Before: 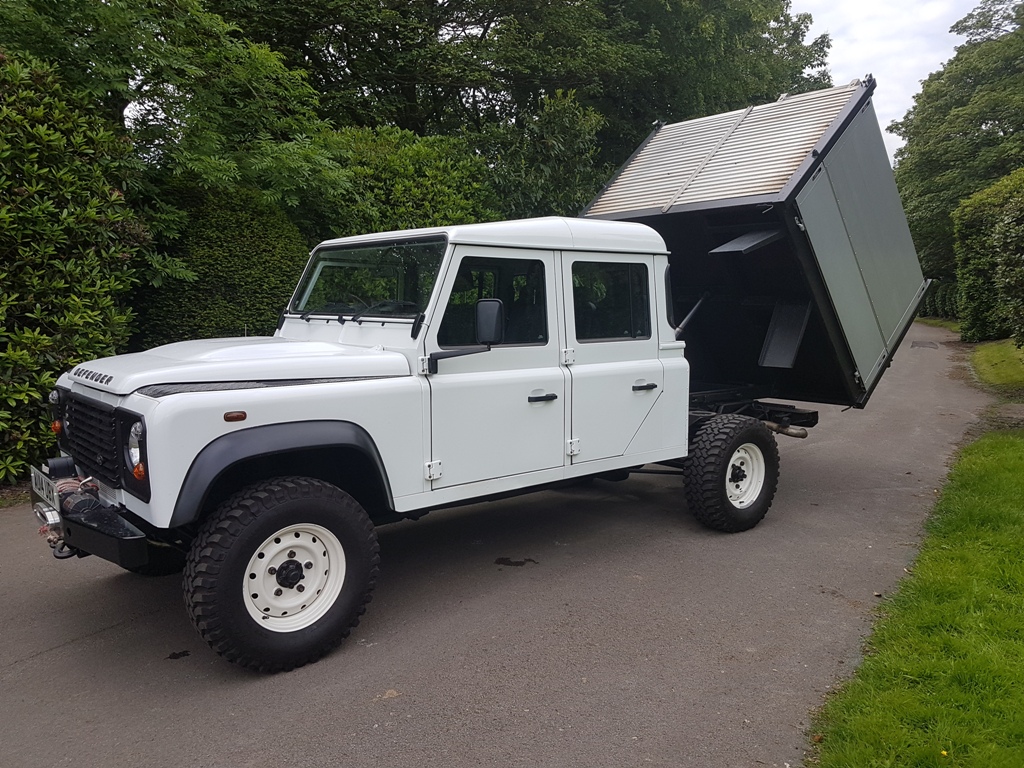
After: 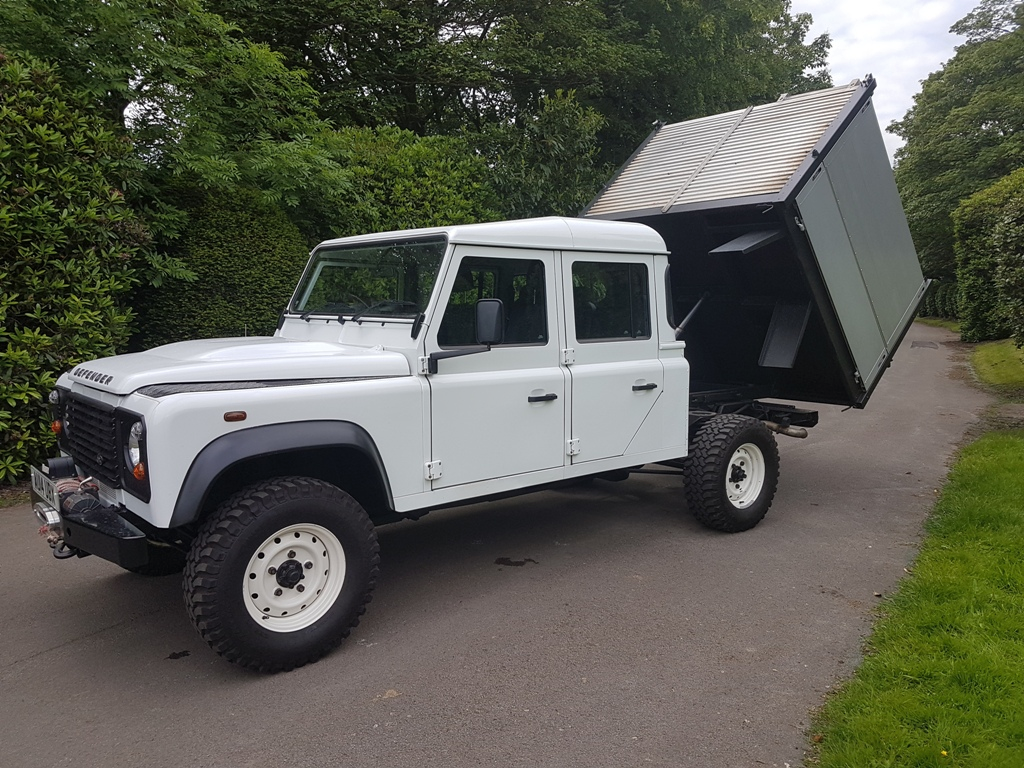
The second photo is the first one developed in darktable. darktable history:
shadows and highlights: shadows 25.54, highlights -25.66
